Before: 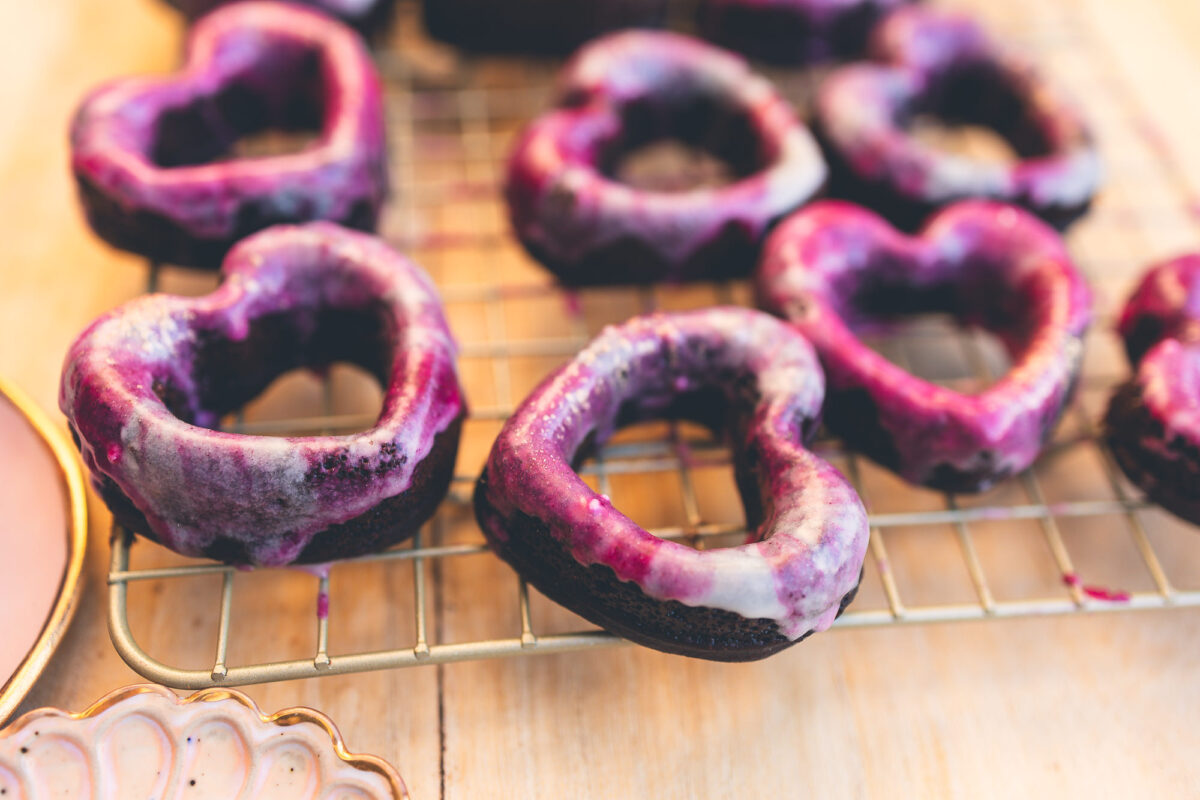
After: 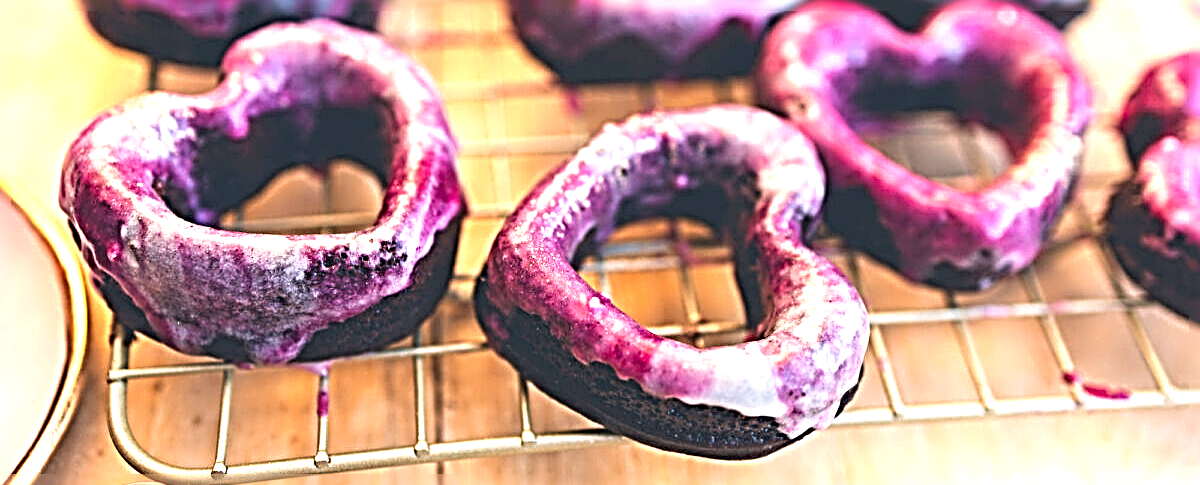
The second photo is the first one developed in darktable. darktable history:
sharpen: radius 4.001, amount 2
velvia: on, module defaults
exposure: black level correction 0, exposure 0.7 EV, compensate exposure bias true, compensate highlight preservation false
crop and rotate: top 25.357%, bottom 13.942%
tone equalizer: on, module defaults
